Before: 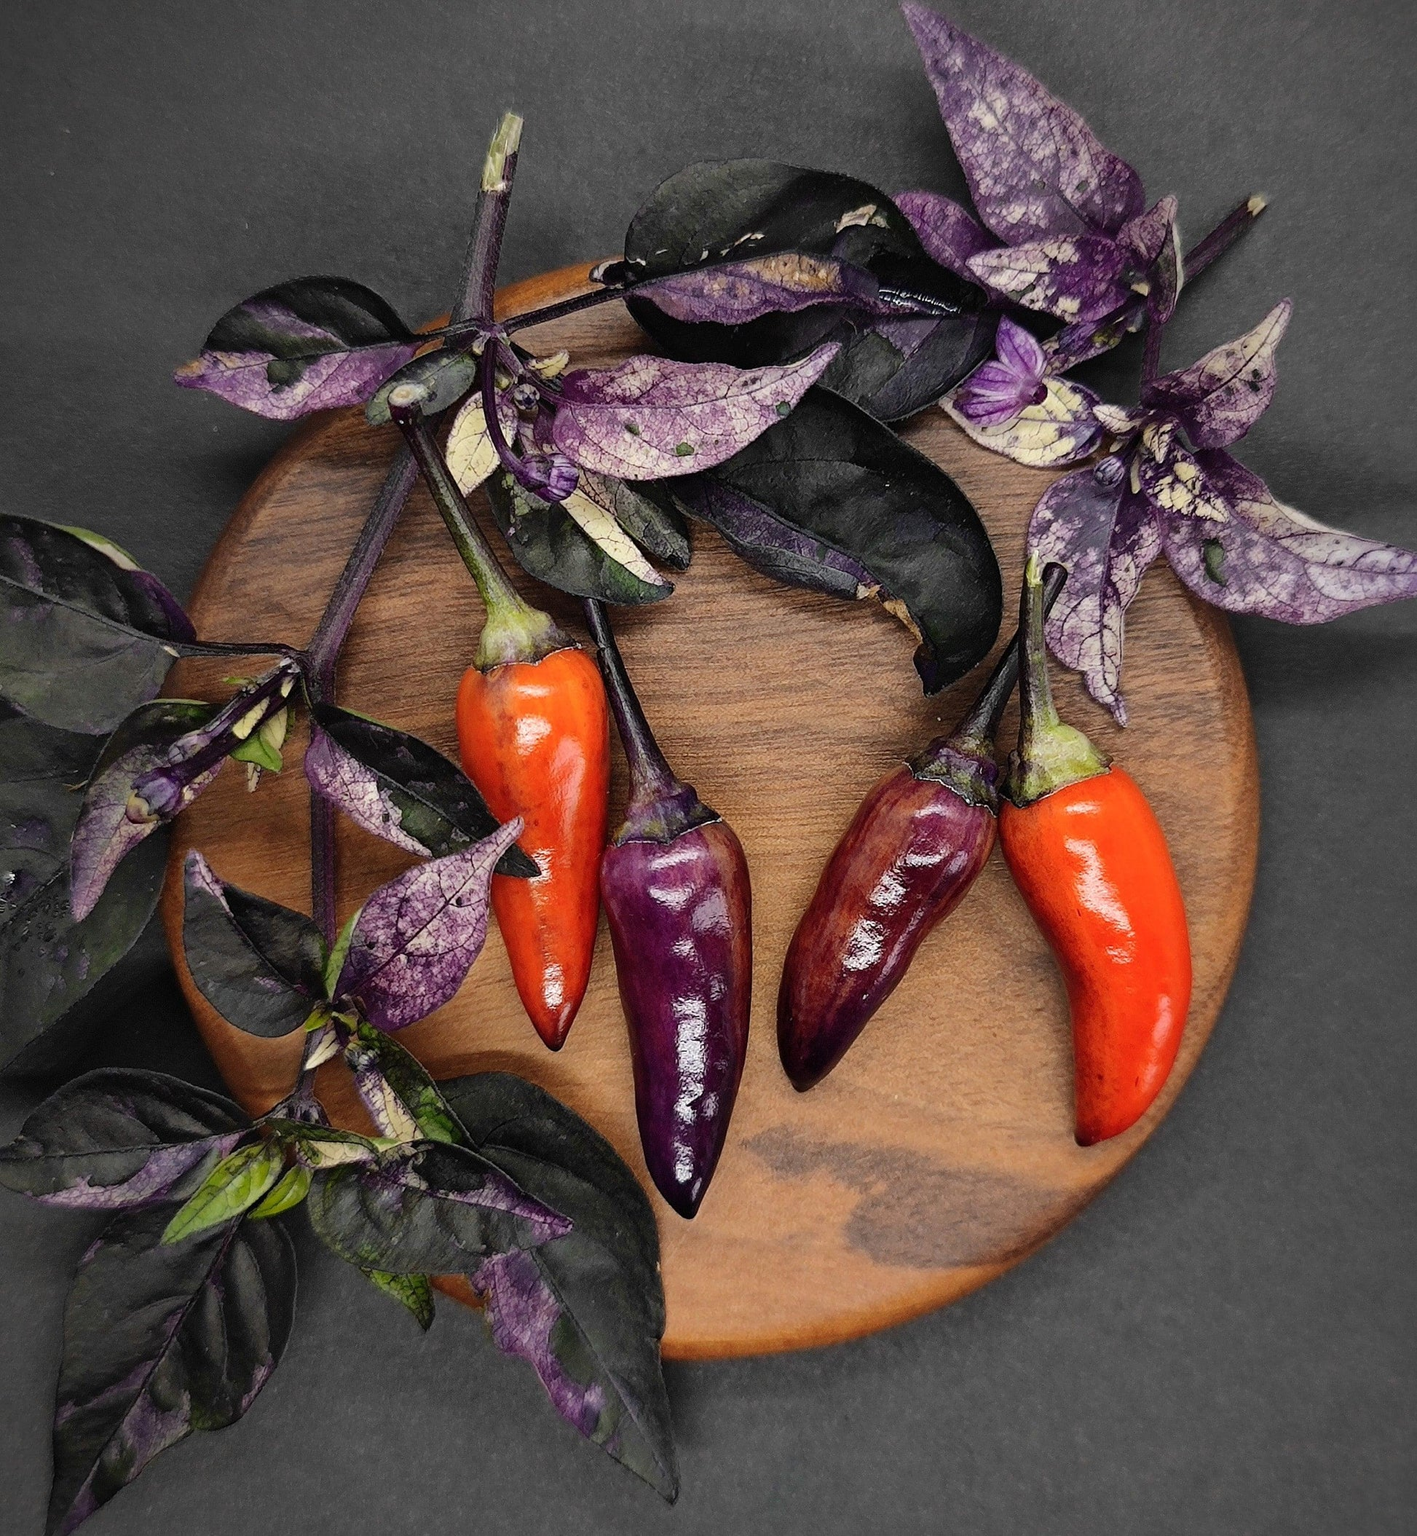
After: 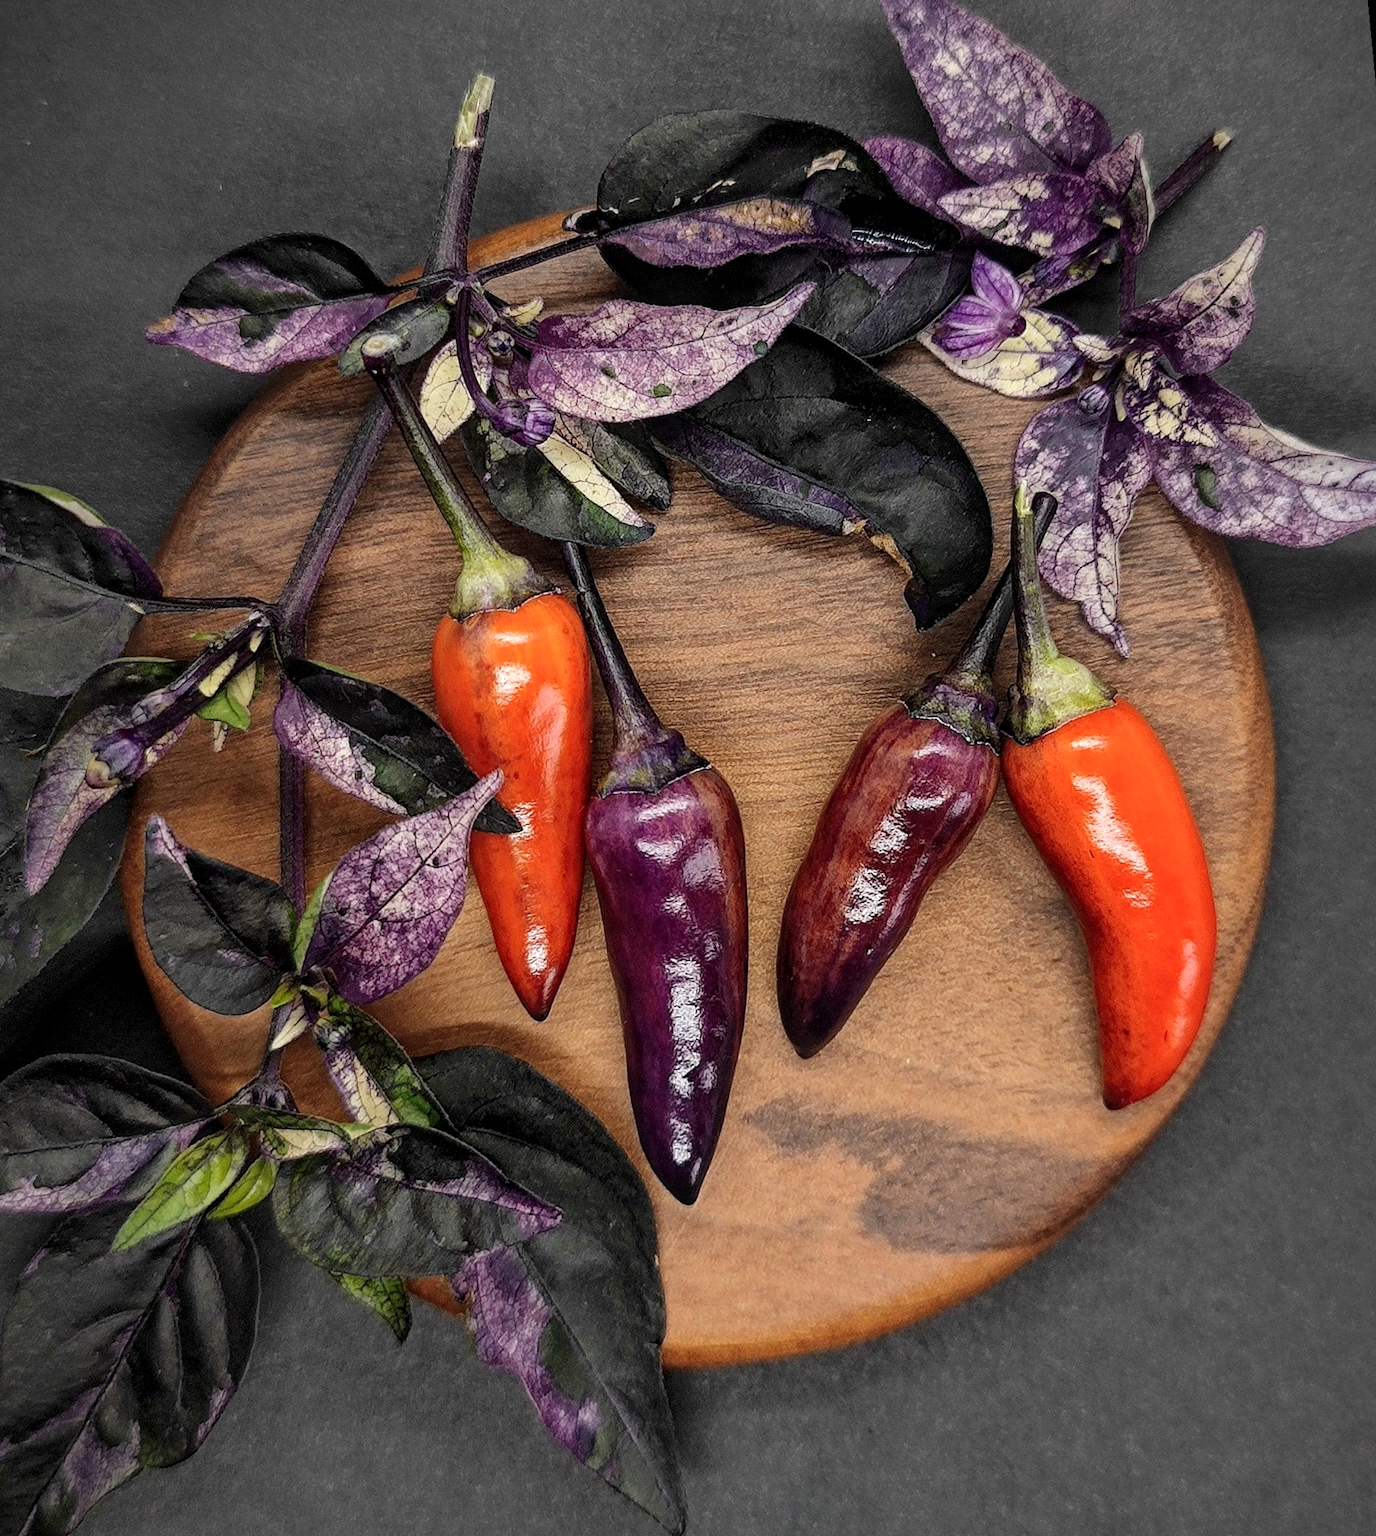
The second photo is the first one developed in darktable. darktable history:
local contrast: highlights 99%, shadows 86%, detail 160%, midtone range 0.2
rotate and perspective: rotation -1.68°, lens shift (vertical) -0.146, crop left 0.049, crop right 0.912, crop top 0.032, crop bottom 0.96
color correction: highlights a* 0.003, highlights b* -0.283
